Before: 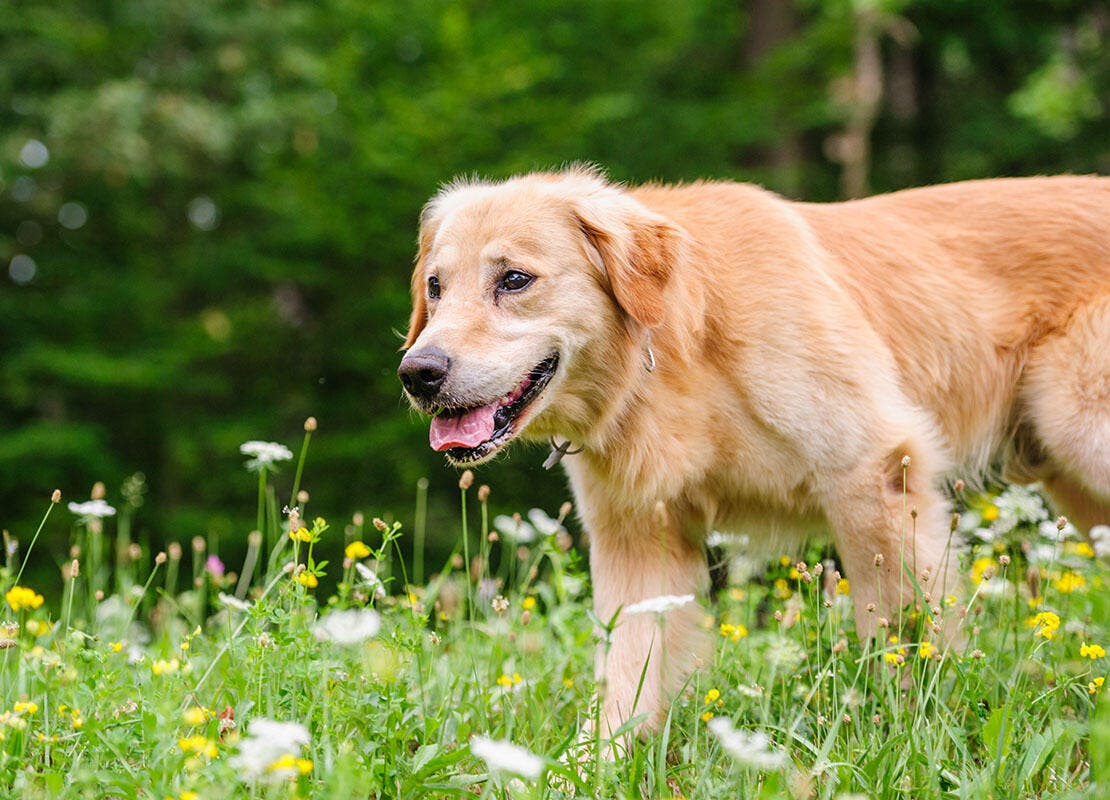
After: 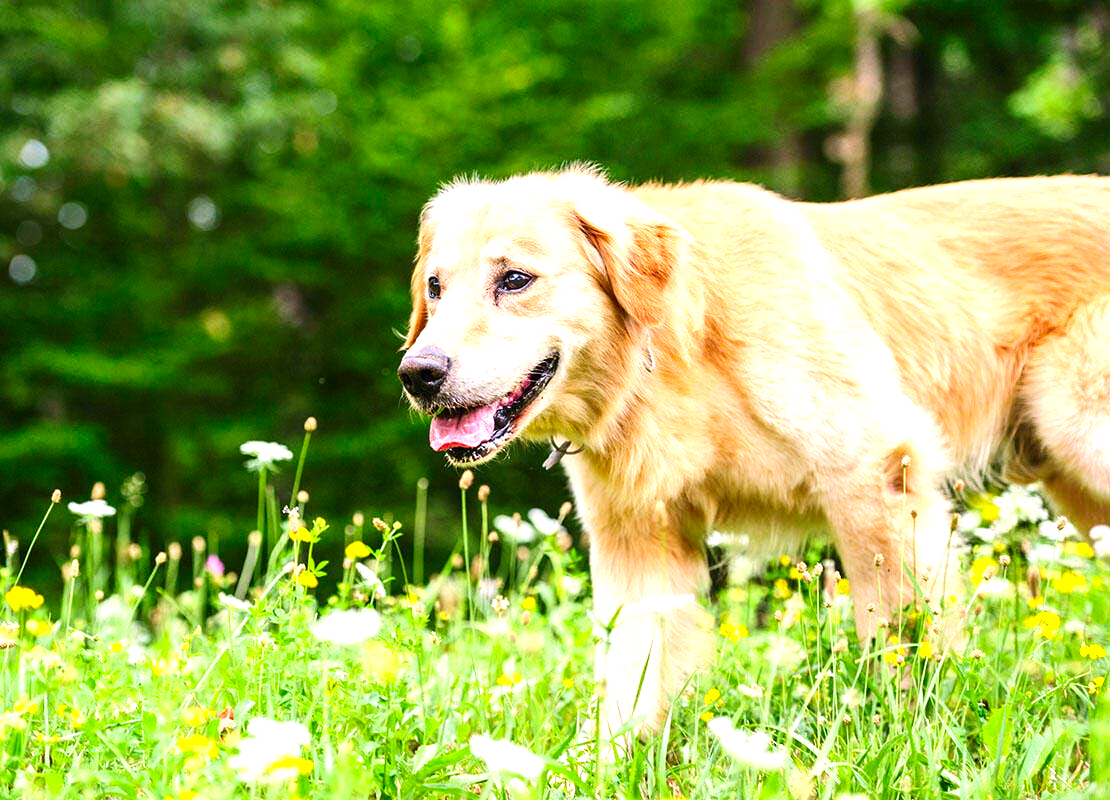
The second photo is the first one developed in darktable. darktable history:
exposure: exposure 1 EV, compensate highlight preservation false
contrast brightness saturation: contrast 0.129, brightness -0.051, saturation 0.15
